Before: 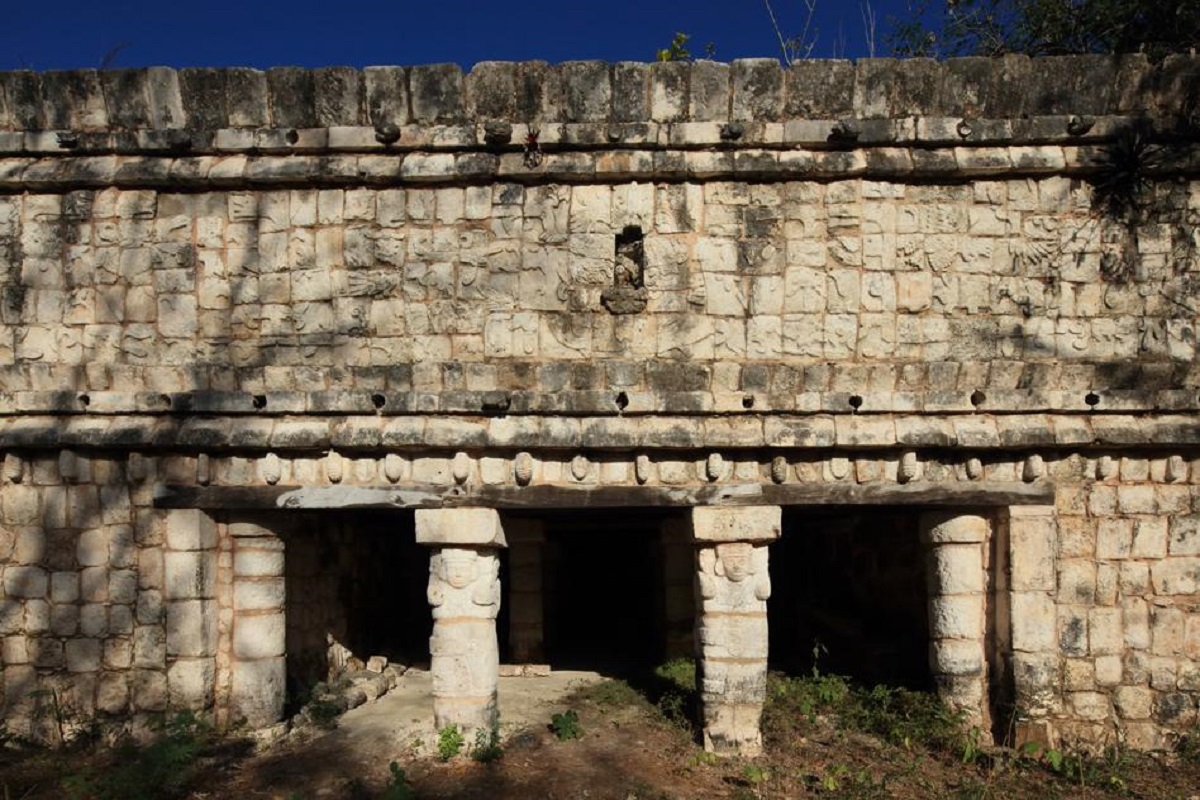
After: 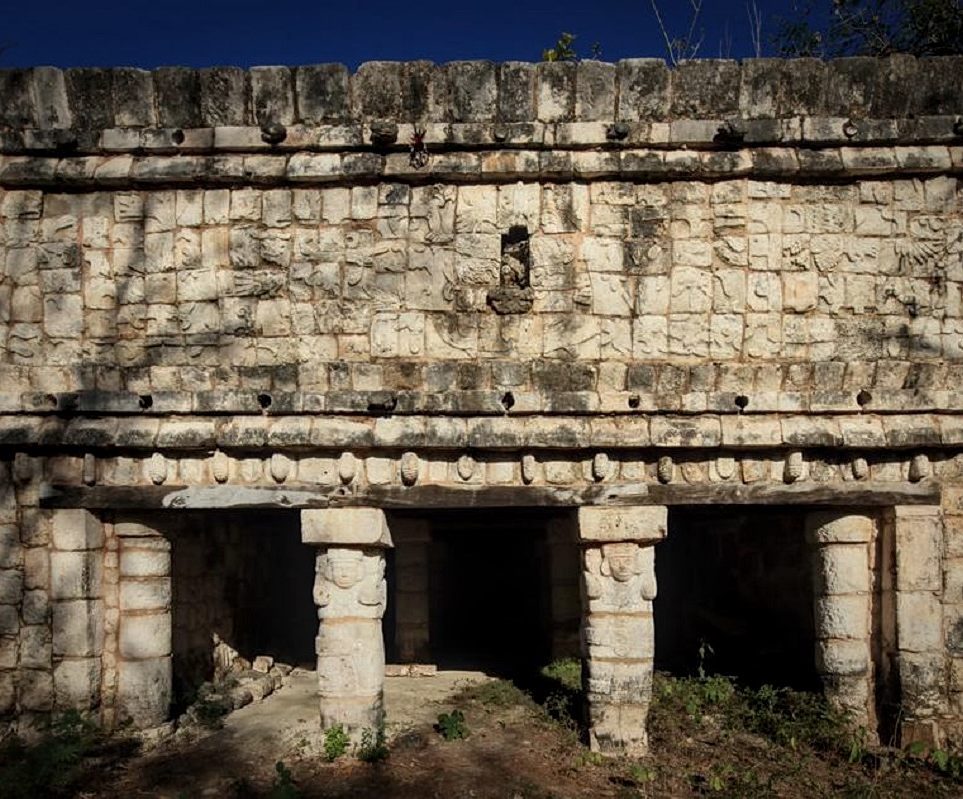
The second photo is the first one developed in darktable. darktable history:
sharpen: radius 1.3, amount 0.29, threshold 0.095
local contrast: detail 130%
vignetting: fall-off start 79.12%, saturation -0.022, width/height ratio 1.329, unbound false
crop and rotate: left 9.558%, right 10.161%
